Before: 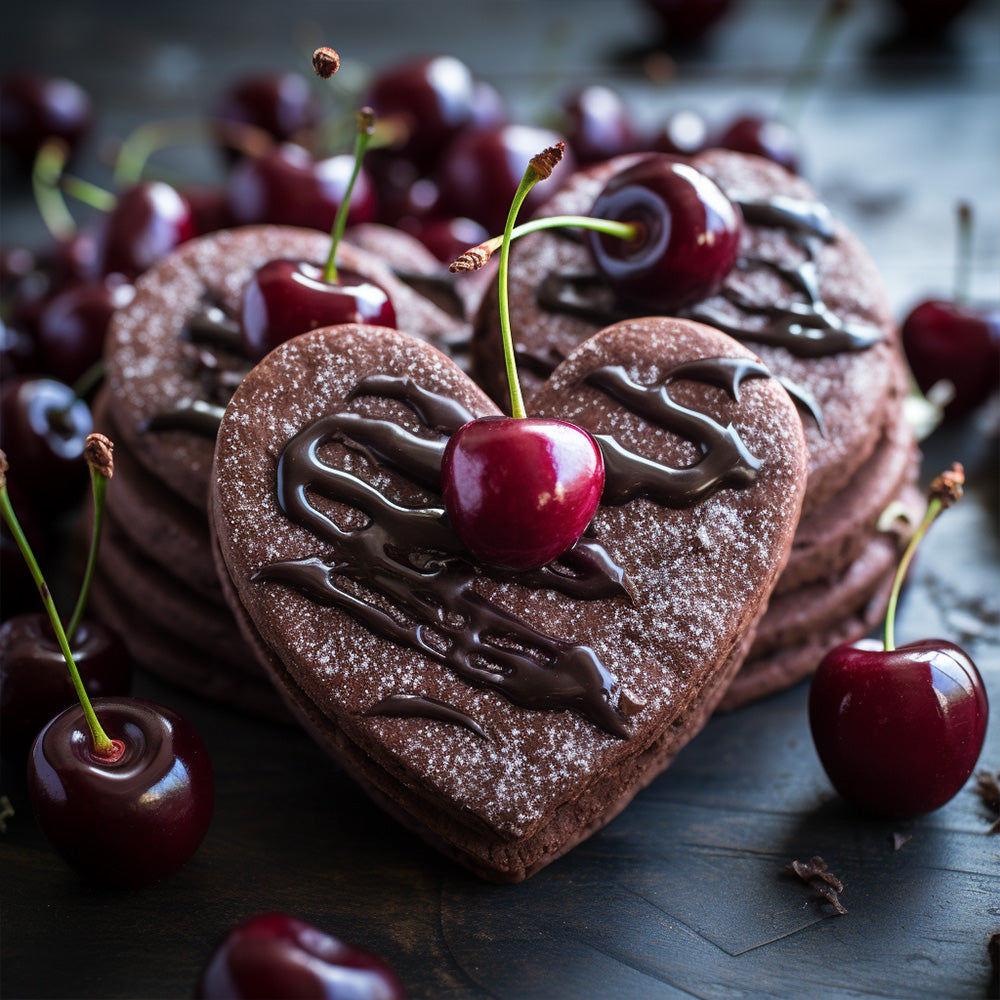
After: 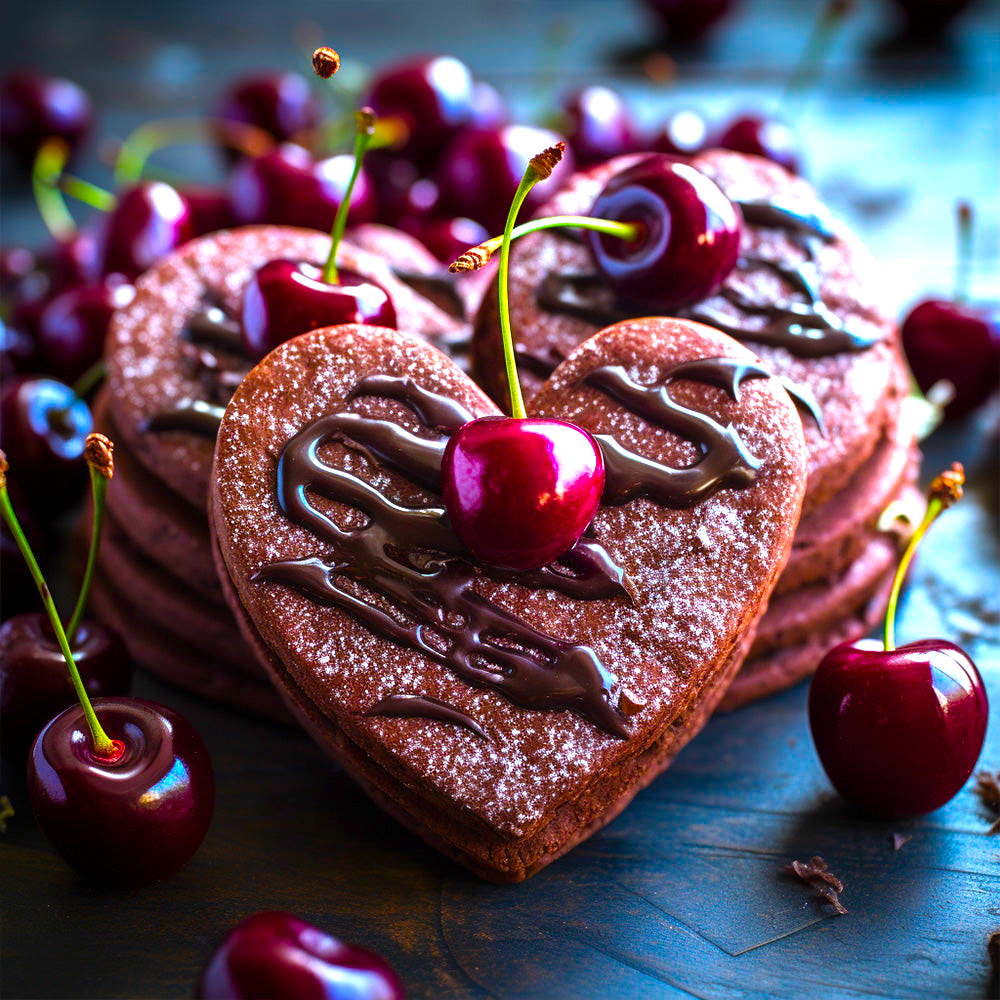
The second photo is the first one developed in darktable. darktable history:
color balance rgb: linear chroma grading › global chroma 42%, perceptual saturation grading › global saturation 42%, perceptual brilliance grading › global brilliance 25%, global vibrance 33%
exposure: compensate highlight preservation false
